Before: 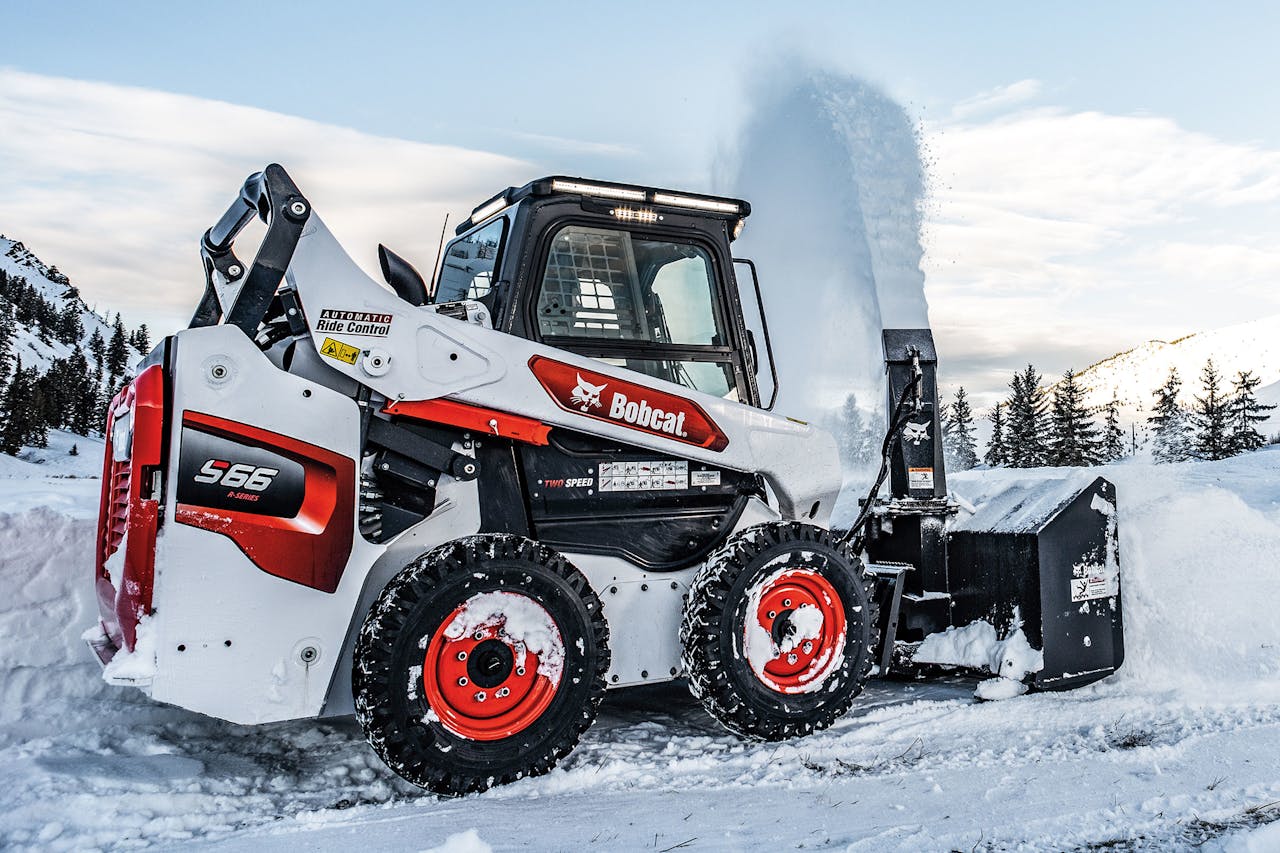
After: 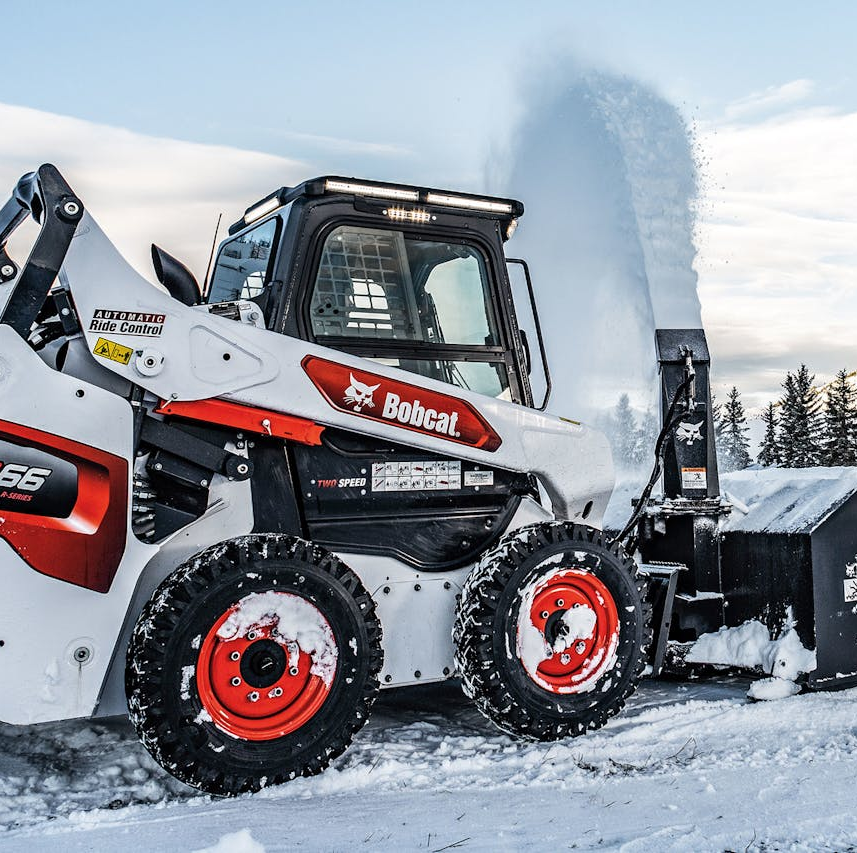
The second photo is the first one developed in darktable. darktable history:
crop and rotate: left 17.78%, right 15.219%
